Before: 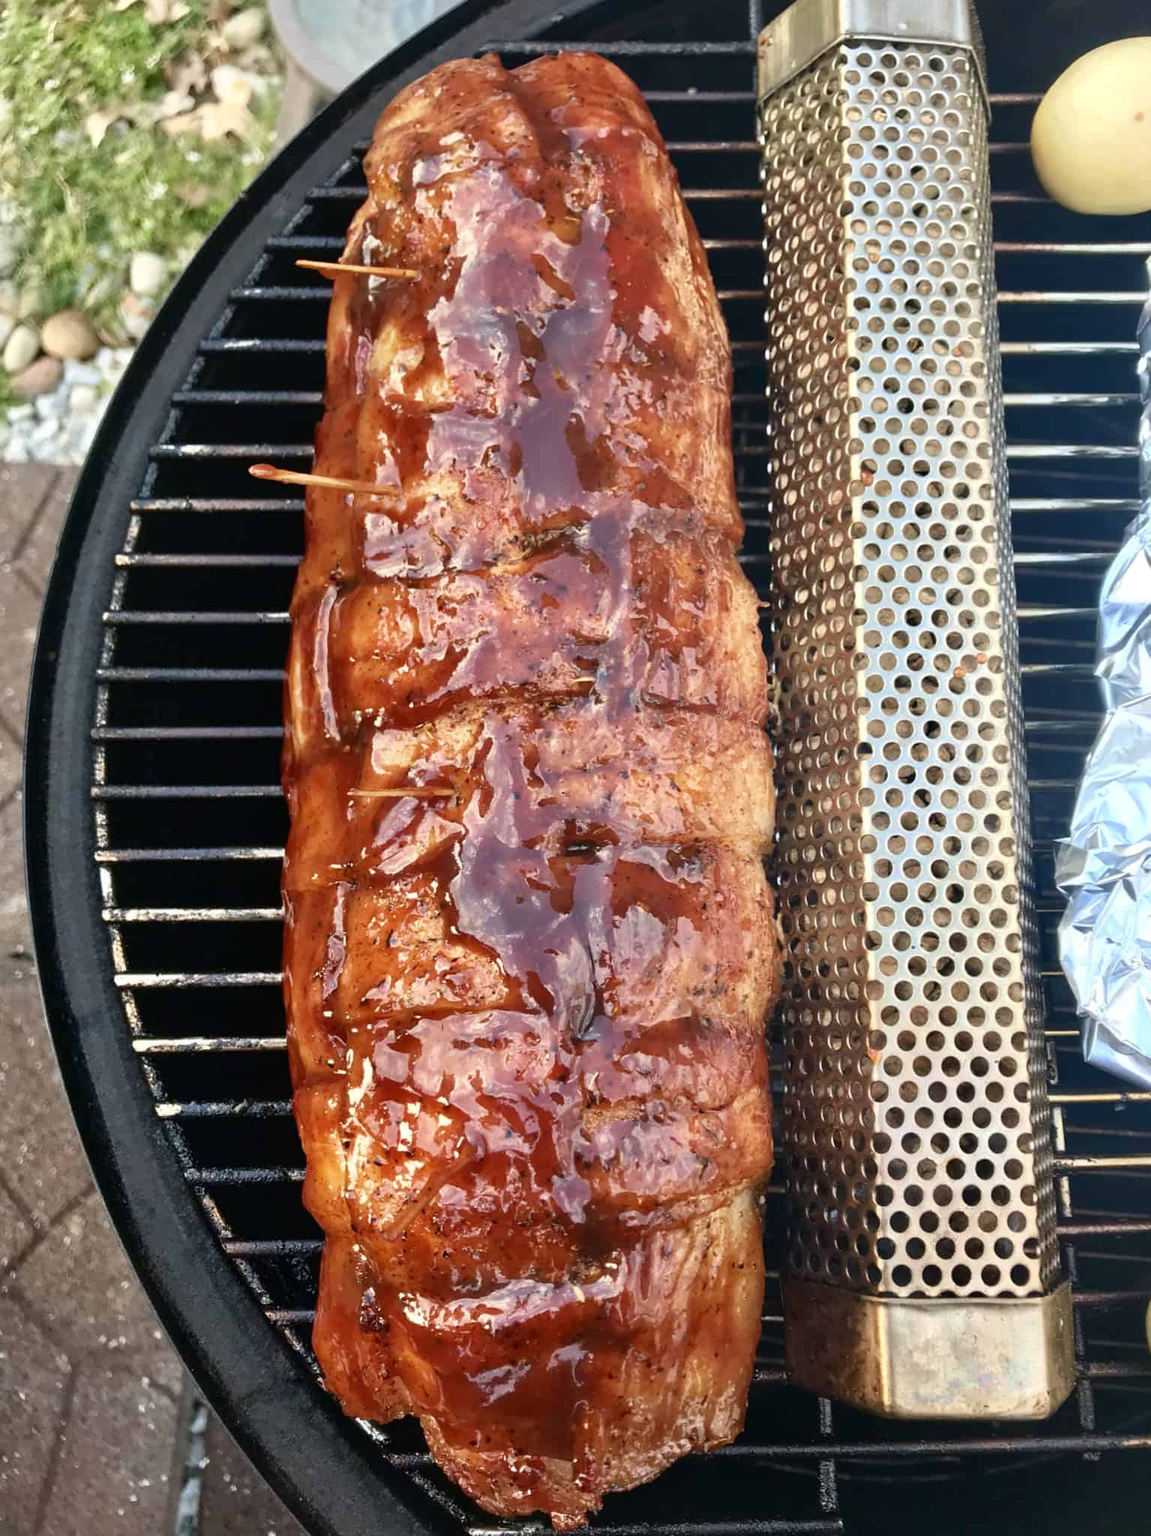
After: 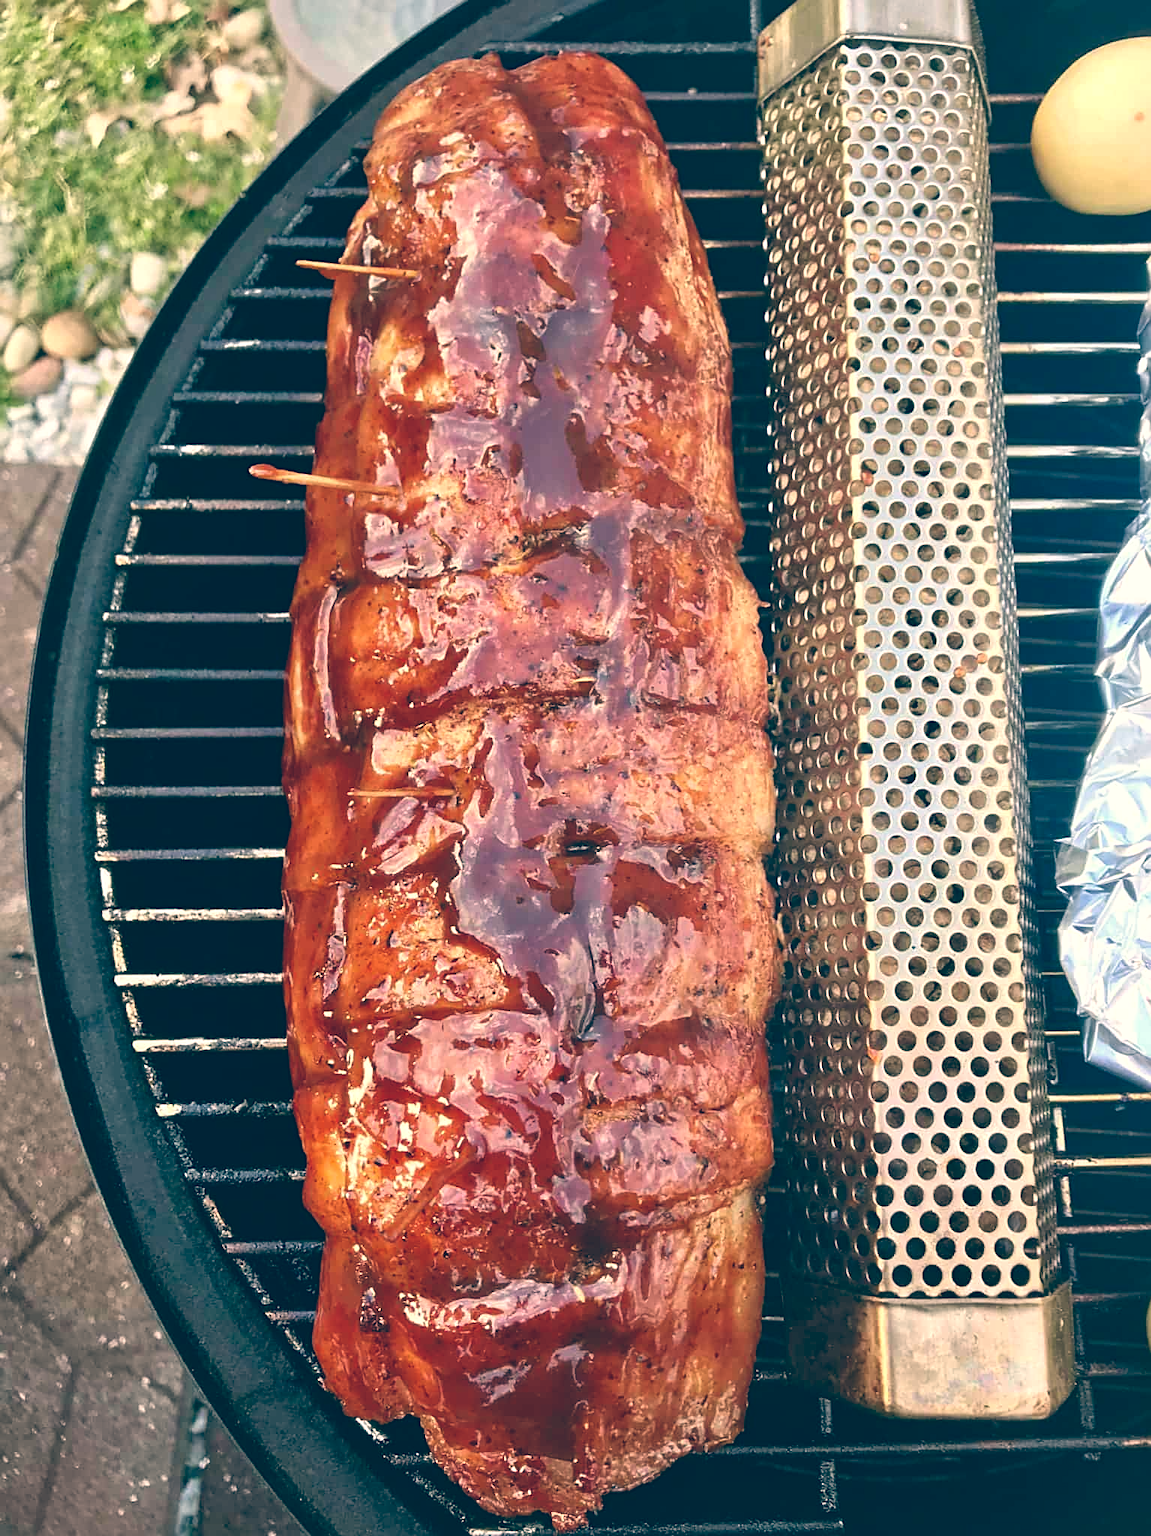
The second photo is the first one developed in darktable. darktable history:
sharpen: on, module defaults
color balance: lift [1.006, 0.985, 1.002, 1.015], gamma [1, 0.953, 1.008, 1.047], gain [1.076, 1.13, 1.004, 0.87]
